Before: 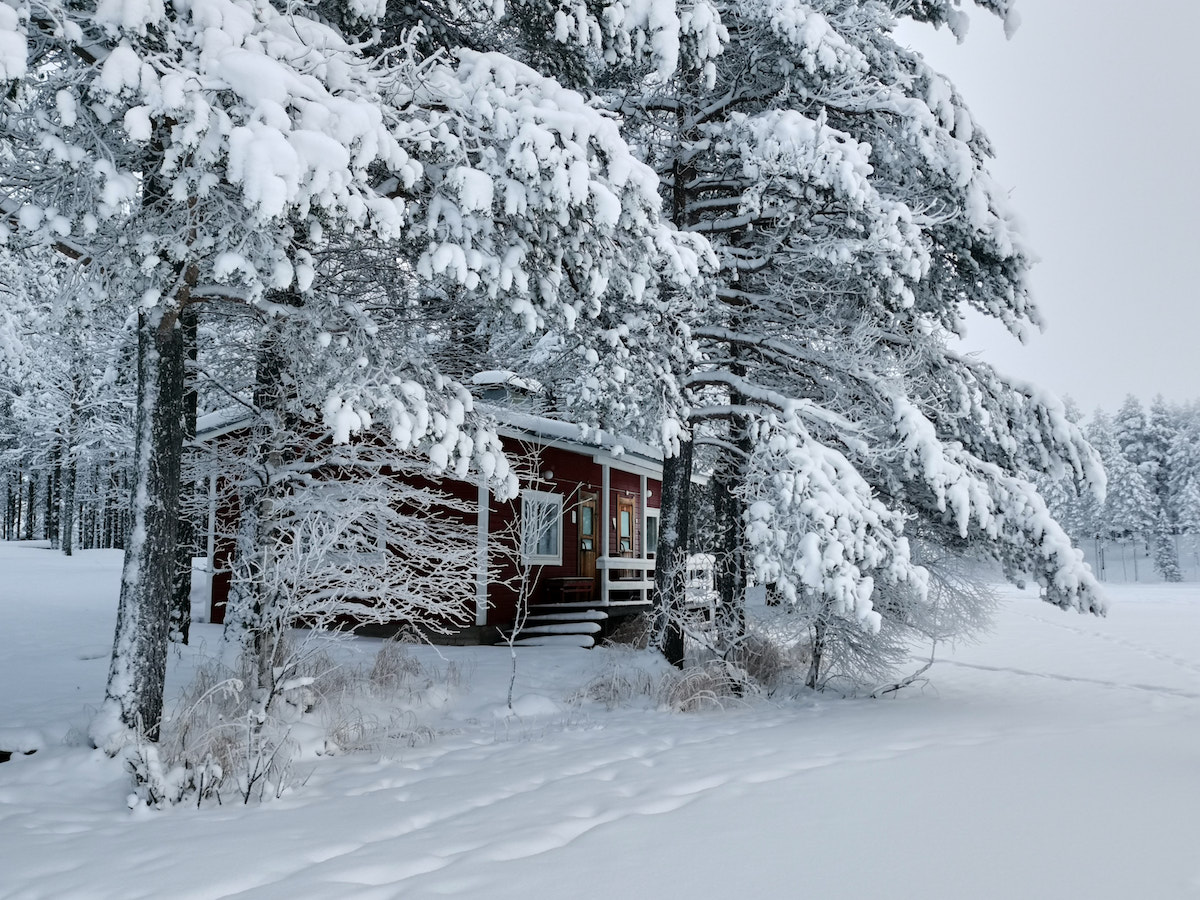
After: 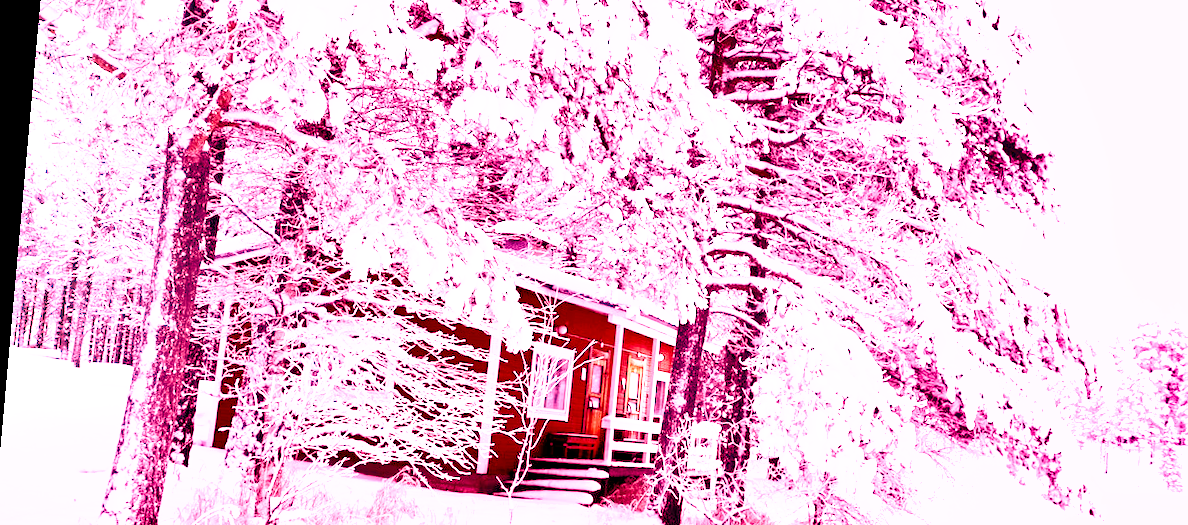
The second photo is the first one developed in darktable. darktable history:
base curve: curves: ch0 [(0, 0) (0.008, 0.007) (0.022, 0.029) (0.048, 0.089) (0.092, 0.197) (0.191, 0.399) (0.275, 0.534) (0.357, 0.65) (0.477, 0.78) (0.542, 0.833) (0.799, 0.973) (1, 1)], preserve colors none
white balance: red 4.26, blue 1.802
tone equalizer: -7 EV 0.15 EV, -6 EV 0.6 EV, -5 EV 1.15 EV, -4 EV 1.33 EV, -3 EV 1.15 EV, -2 EV 0.6 EV, -1 EV 0.15 EV, mask exposure compensation -0.5 EV
rotate and perspective: rotation 5.12°, automatic cropping off
crop: left 1.744%, top 19.225%, right 5.069%, bottom 28.357%
local contrast: highlights 100%, shadows 100%, detail 120%, midtone range 0.2
shadows and highlights: soften with gaussian
